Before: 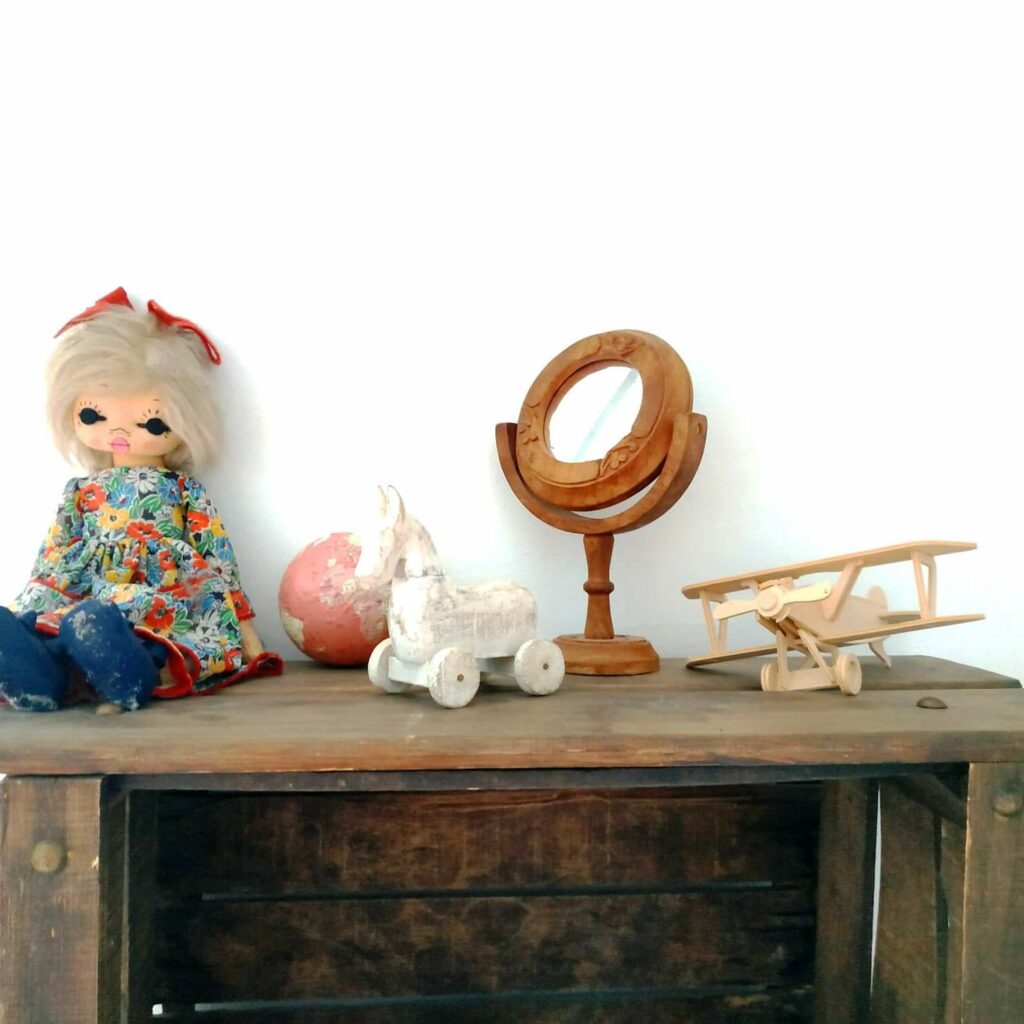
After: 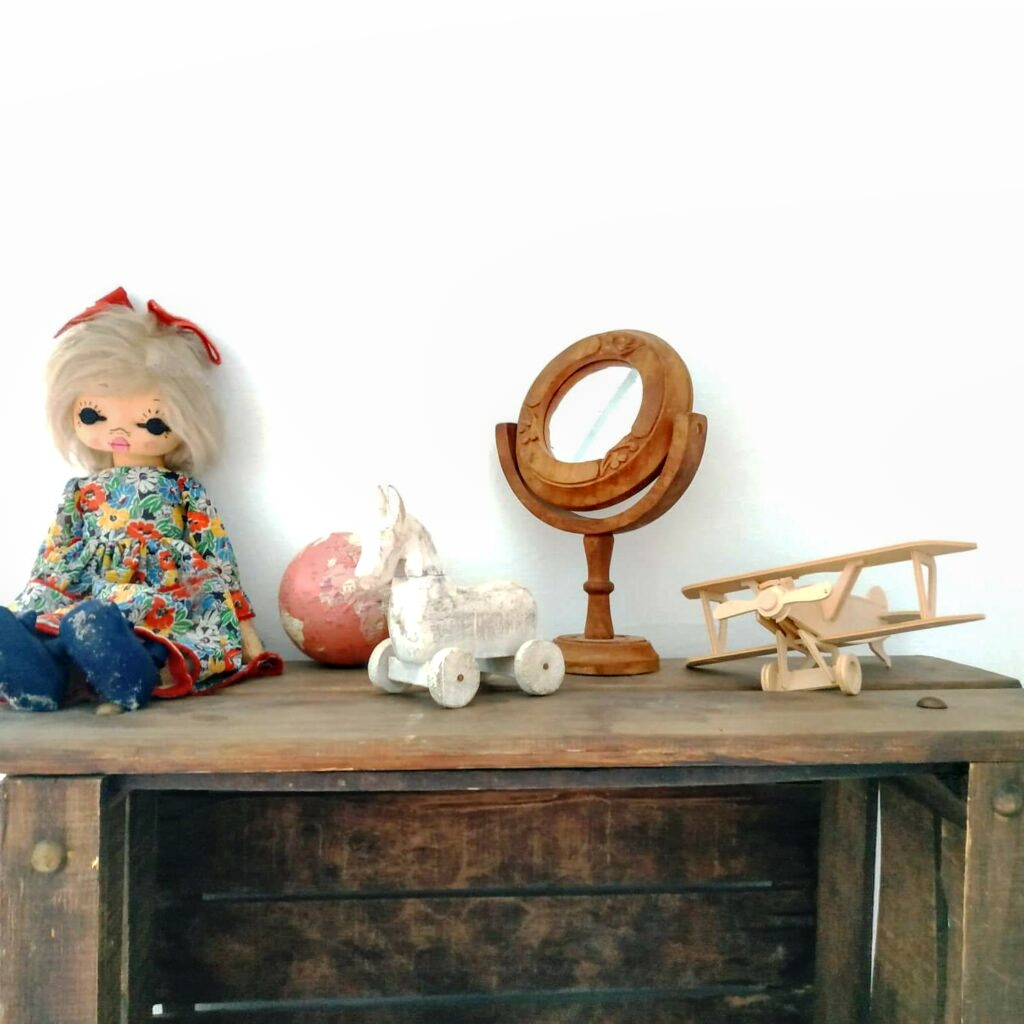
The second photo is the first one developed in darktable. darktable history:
local contrast: on, module defaults
white balance: emerald 1
